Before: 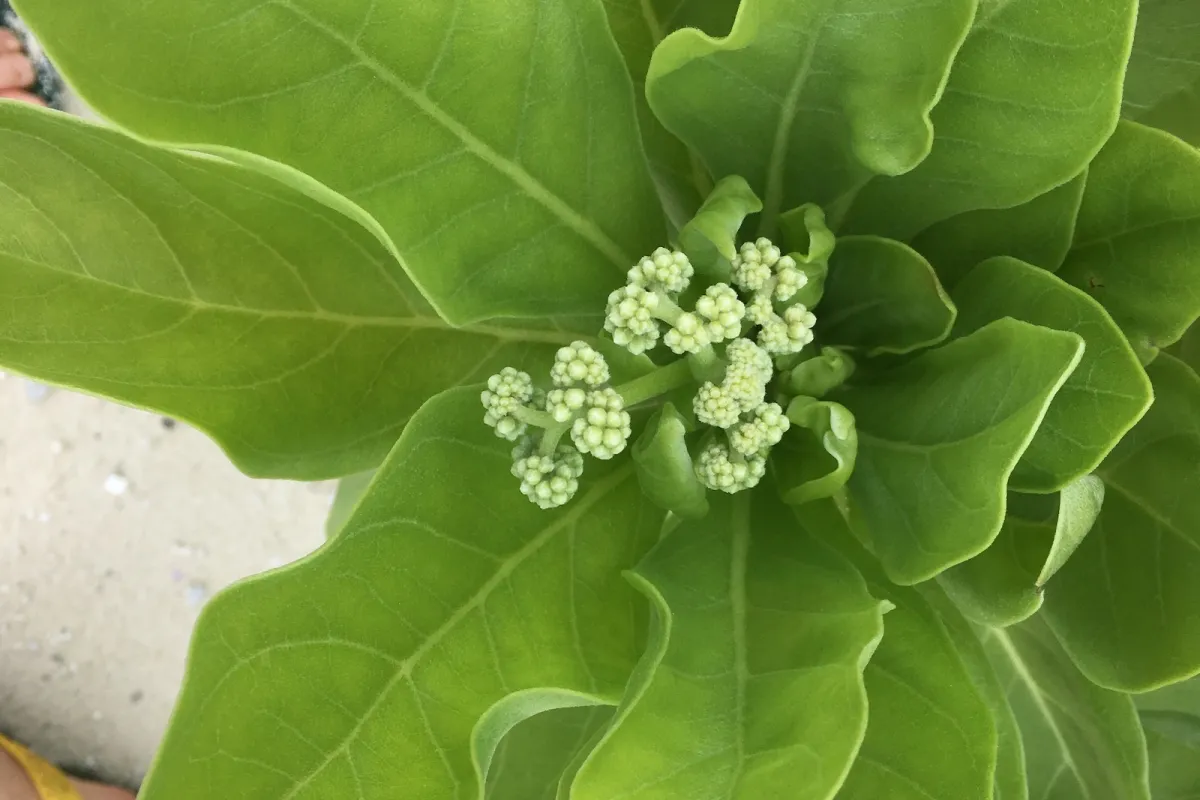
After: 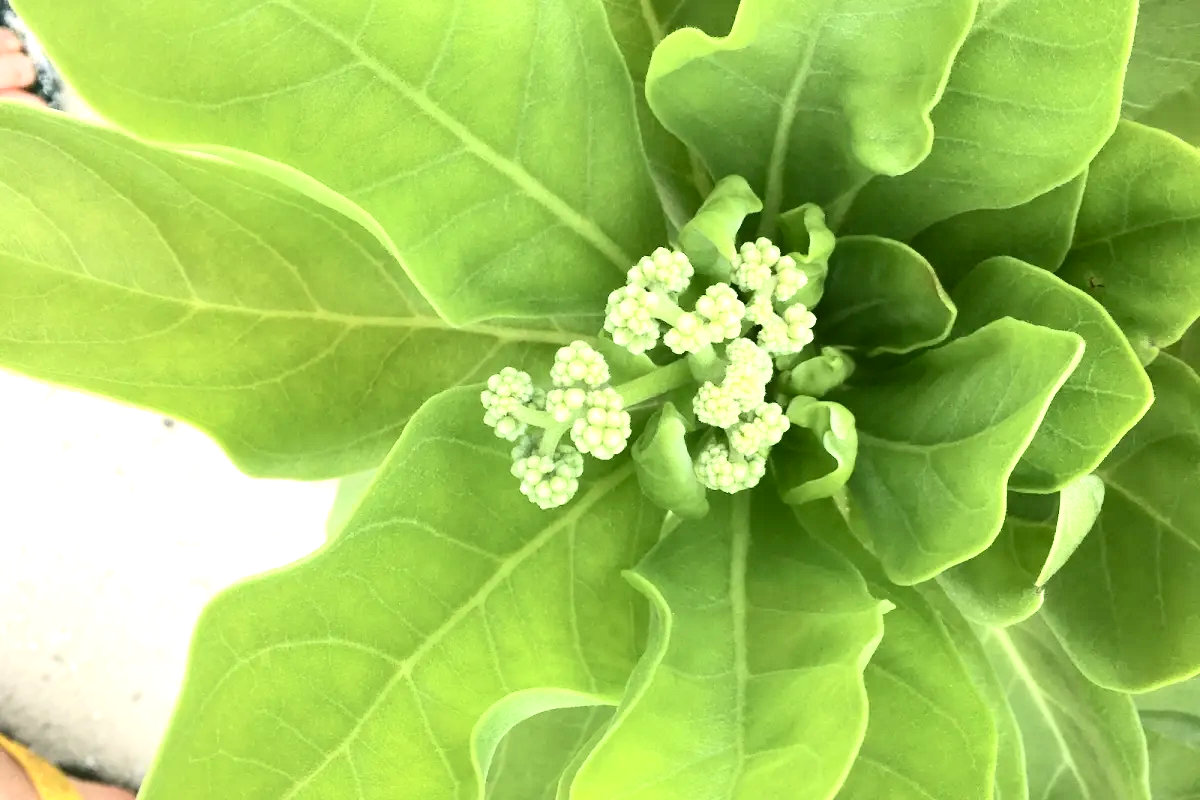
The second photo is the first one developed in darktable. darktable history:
contrast brightness saturation: contrast 0.28
exposure: black level correction 0, exposure 1 EV, compensate exposure bias true, compensate highlight preservation false
